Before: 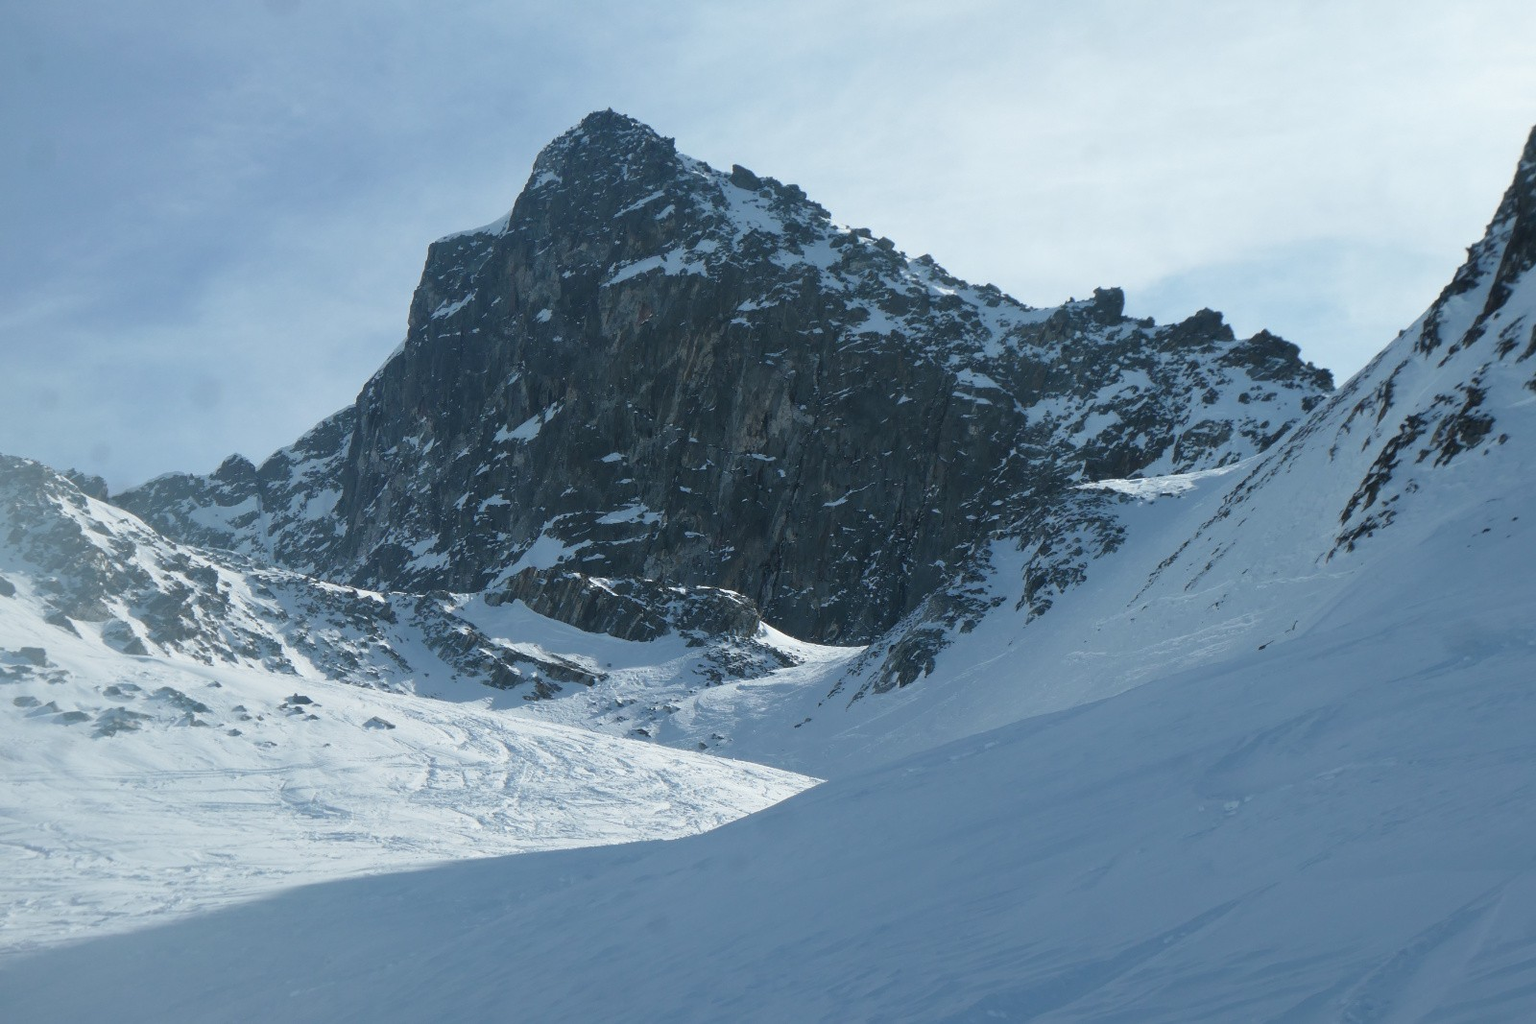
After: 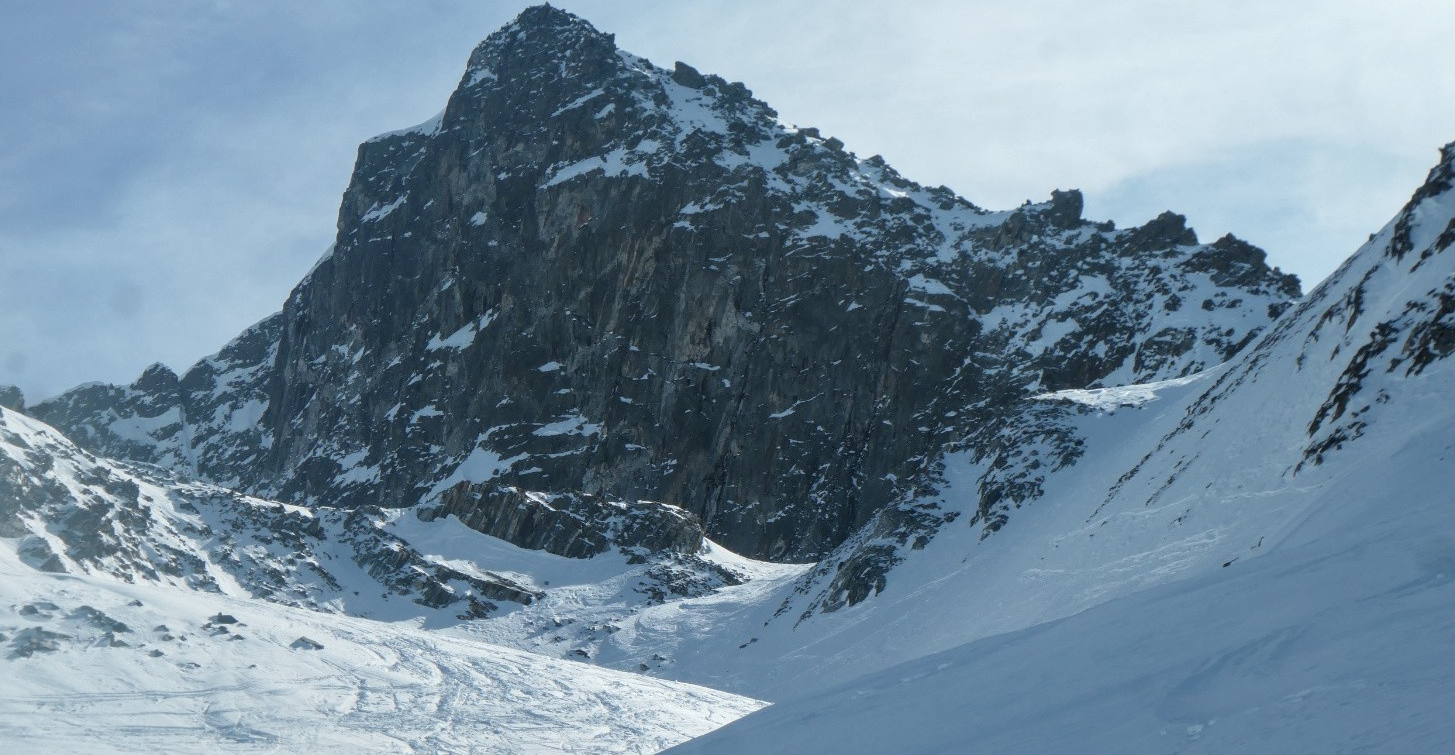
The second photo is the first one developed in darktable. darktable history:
local contrast: on, module defaults
crop: left 5.54%, top 10.345%, right 3.483%, bottom 18.818%
